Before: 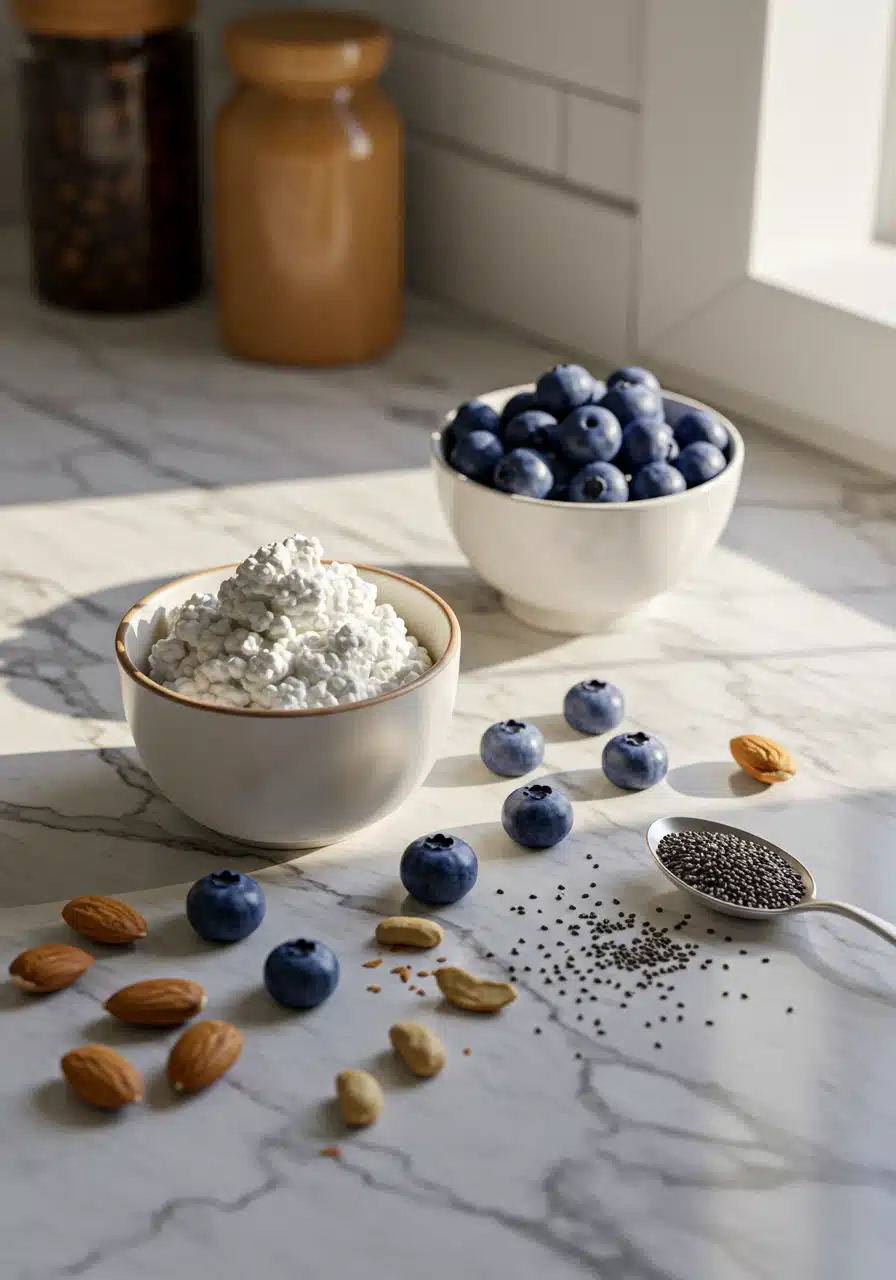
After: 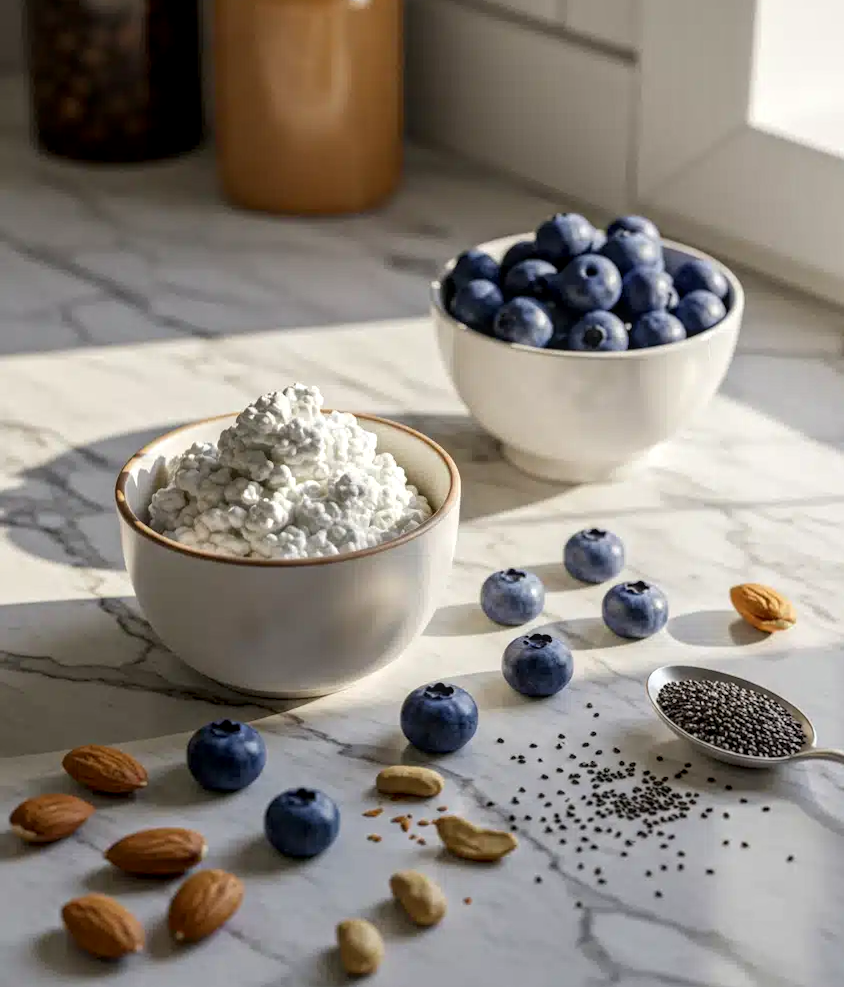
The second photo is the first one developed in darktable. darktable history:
crop and rotate: angle 0.084°, top 11.748%, right 5.55%, bottom 10.956%
local contrast: on, module defaults
